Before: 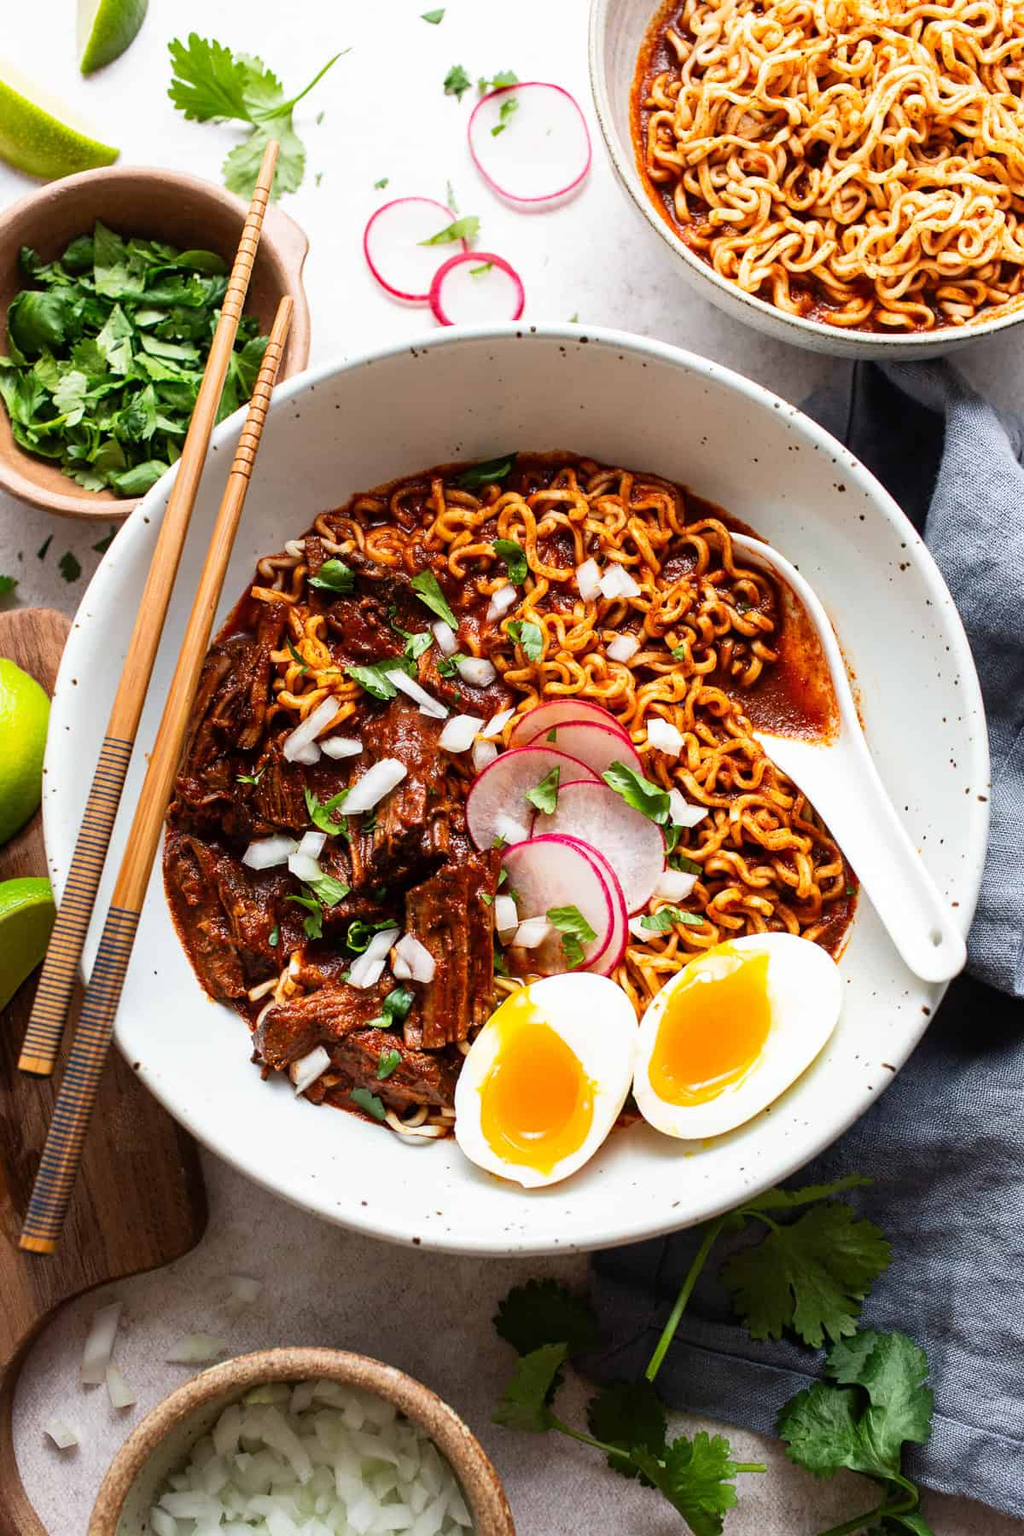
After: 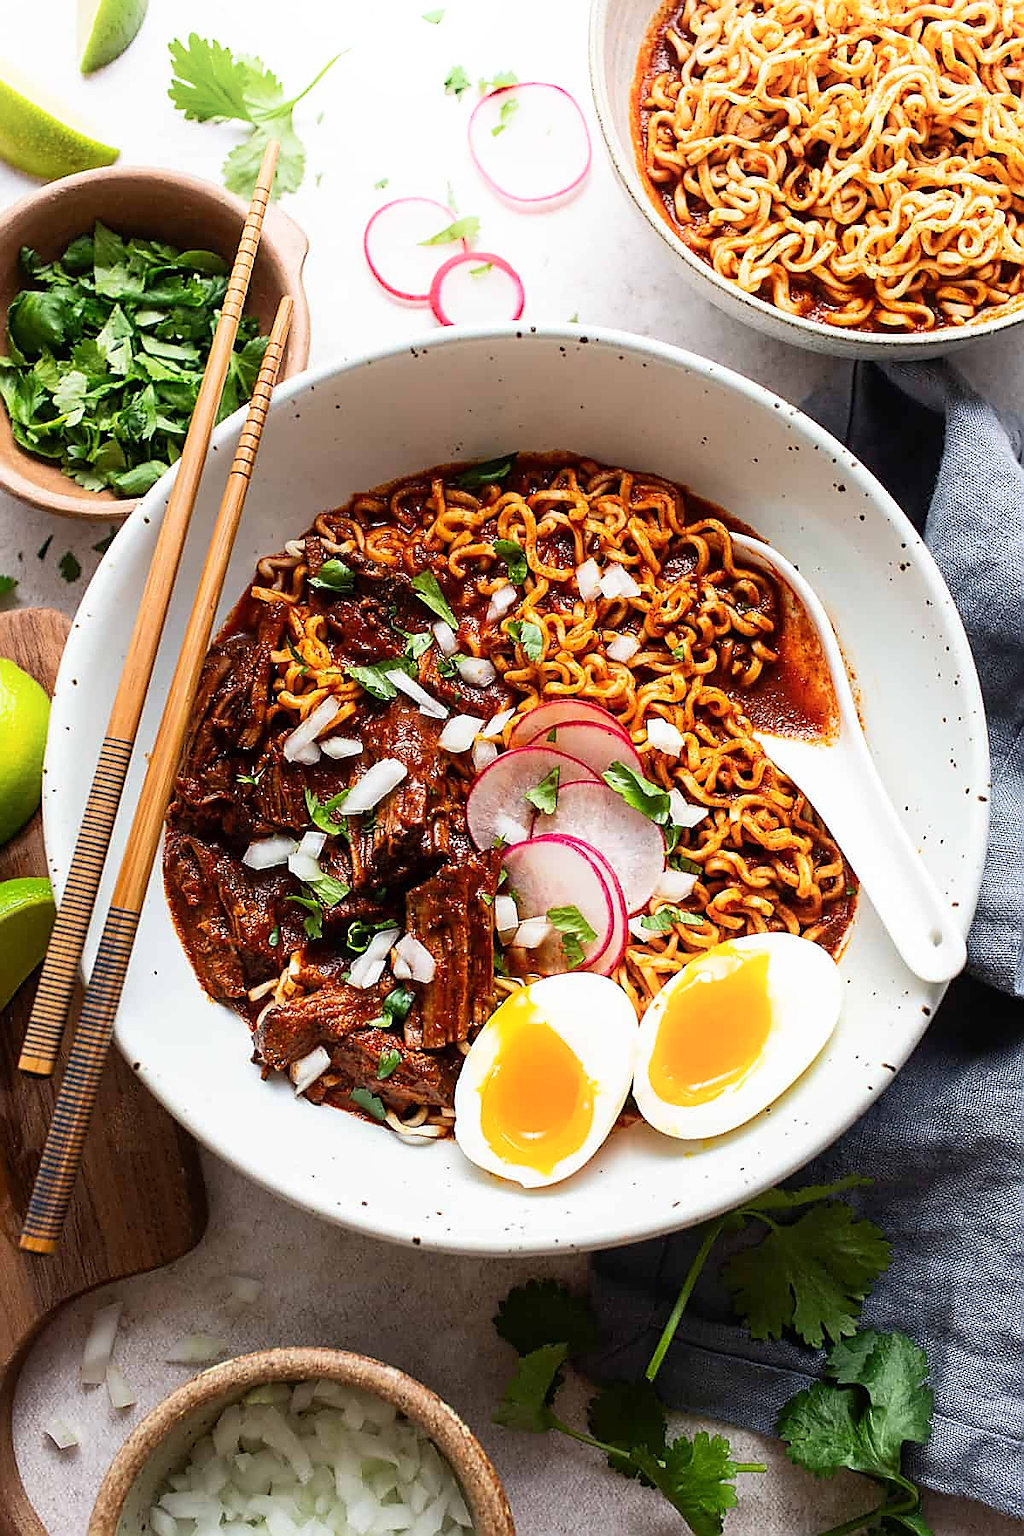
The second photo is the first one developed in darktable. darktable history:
shadows and highlights: shadows -24.28, highlights 49.77, soften with gaussian
sharpen: radius 1.4, amount 1.25, threshold 0.7
